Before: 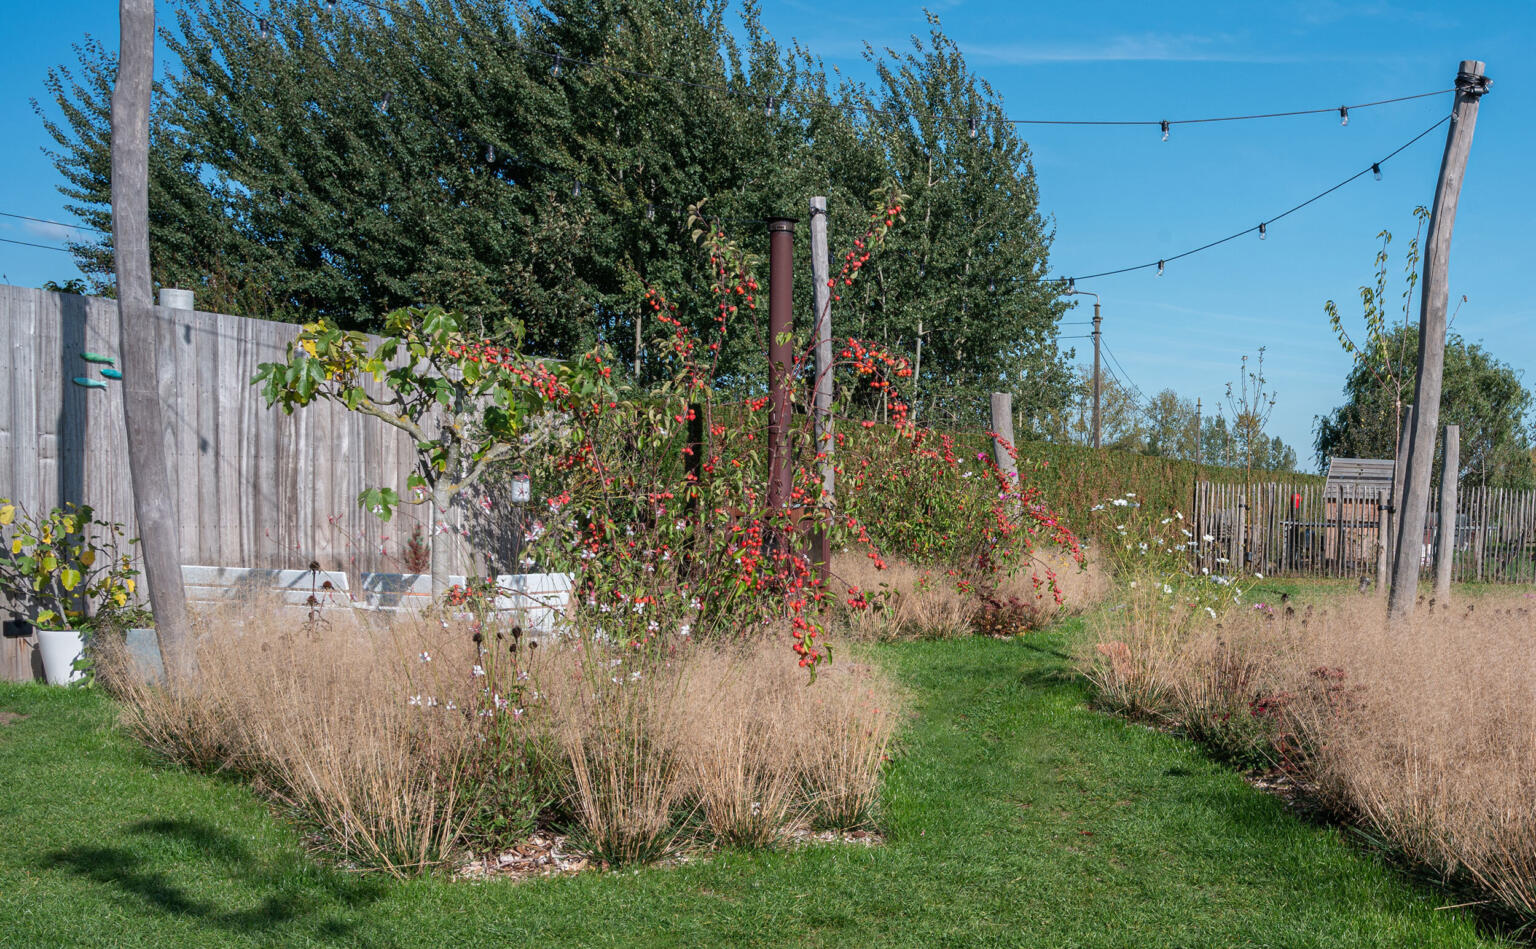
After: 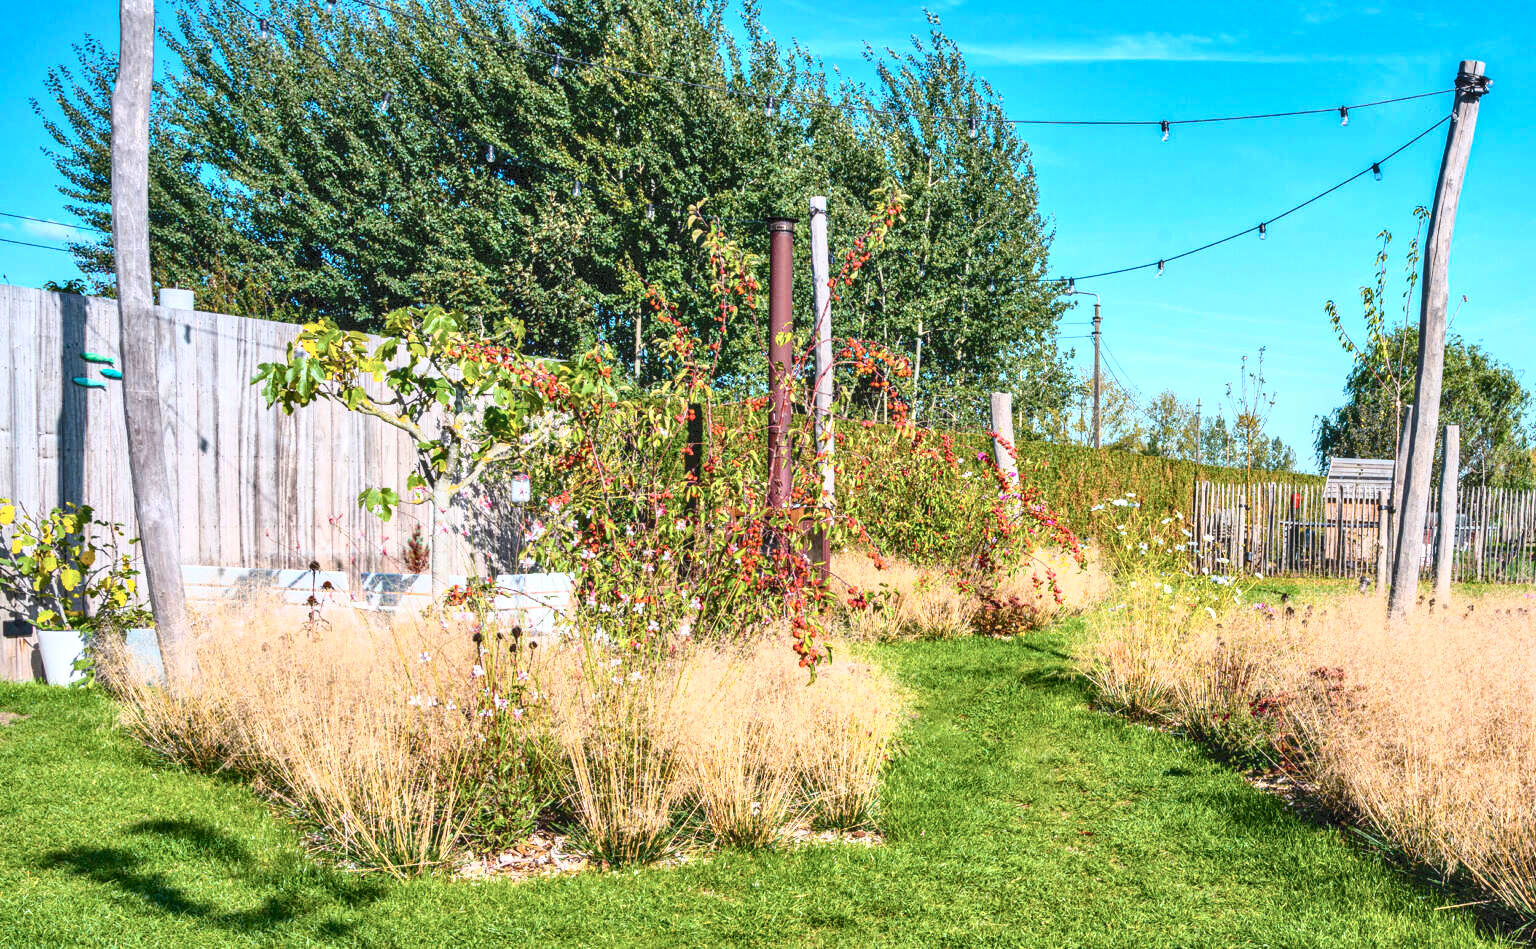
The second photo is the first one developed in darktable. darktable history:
shadows and highlights: shadows 20.98, highlights -36.33, soften with gaussian
color balance rgb: perceptual saturation grading › global saturation 63.941%, perceptual saturation grading › highlights 58.98%, perceptual saturation grading › mid-tones 49.31%, perceptual saturation grading › shadows 50.047%
tone curve: curves: ch0 [(0, 0) (0.003, 0.037) (0.011, 0.061) (0.025, 0.104) (0.044, 0.145) (0.069, 0.145) (0.1, 0.127) (0.136, 0.175) (0.177, 0.207) (0.224, 0.252) (0.277, 0.341) (0.335, 0.446) (0.399, 0.554) (0.468, 0.658) (0.543, 0.757) (0.623, 0.843) (0.709, 0.919) (0.801, 0.958) (0.898, 0.975) (1, 1)], color space Lab, independent channels, preserve colors none
contrast brightness saturation: contrast 0.102, saturation -0.298
tone equalizer: -8 EV 1.02 EV, -7 EV 1.03 EV, -6 EV 1 EV, -5 EV 0.974 EV, -4 EV 0.998 EV, -3 EV 0.757 EV, -2 EV 0.474 EV, -1 EV 0.25 EV
local contrast: on, module defaults
